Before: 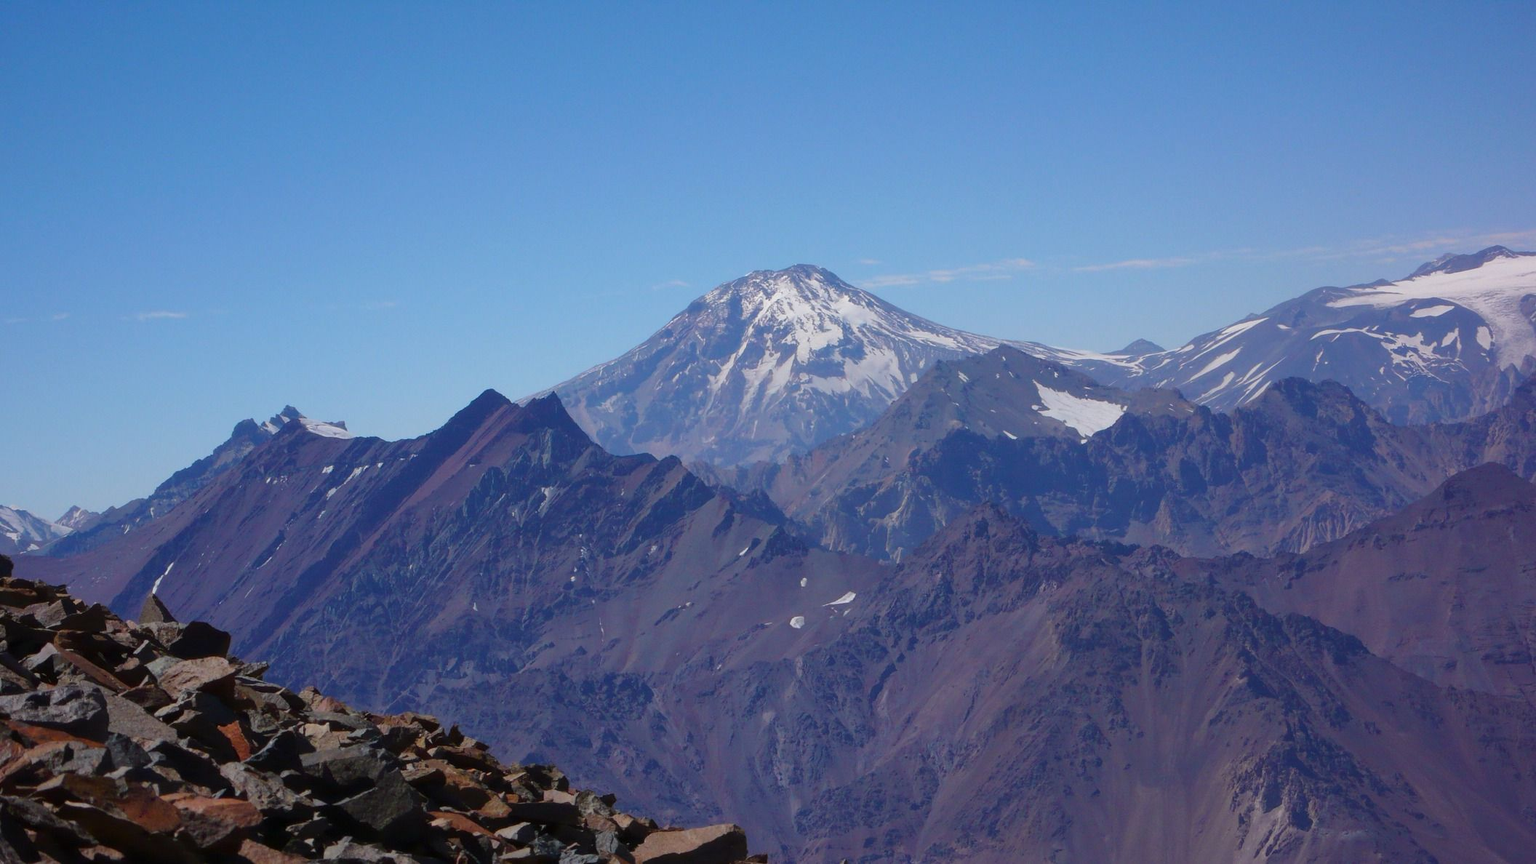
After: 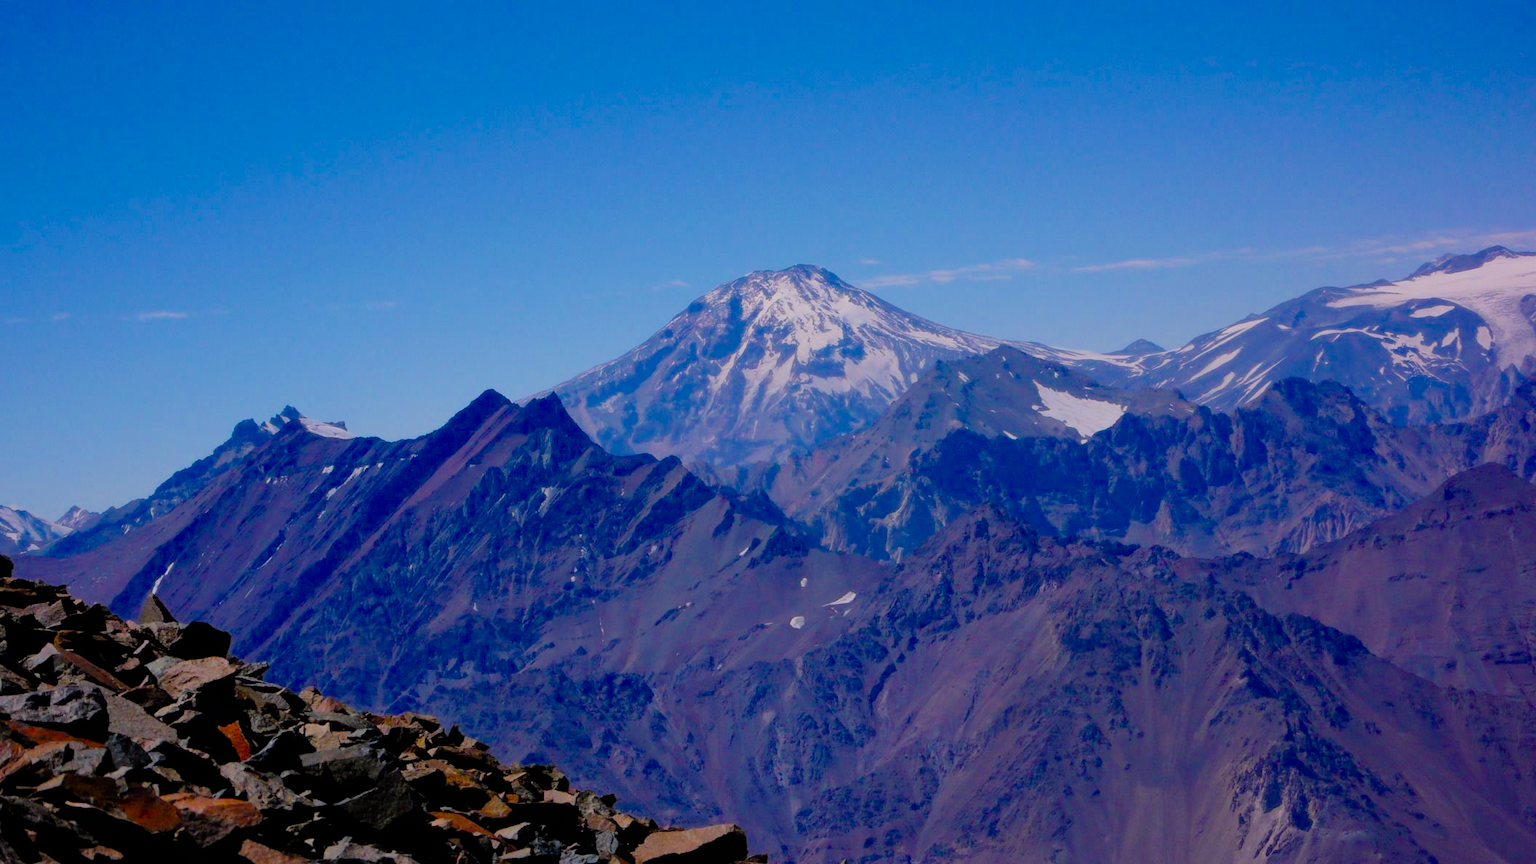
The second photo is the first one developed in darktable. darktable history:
filmic rgb: black relative exposure -7.75 EV, white relative exposure 4.4 EV, threshold 3 EV, hardness 3.76, latitude 38.11%, contrast 0.966, highlights saturation mix 10%, shadows ↔ highlights balance 4.59%, color science v4 (2020), enable highlight reconstruction true
color balance rgb: shadows lift › chroma 2%, shadows lift › hue 217.2°, power › chroma 0.25%, power › hue 60°, highlights gain › chroma 1.5%, highlights gain › hue 309.6°, global offset › luminance -0.5%, perceptual saturation grading › global saturation 15%, global vibrance 20%
